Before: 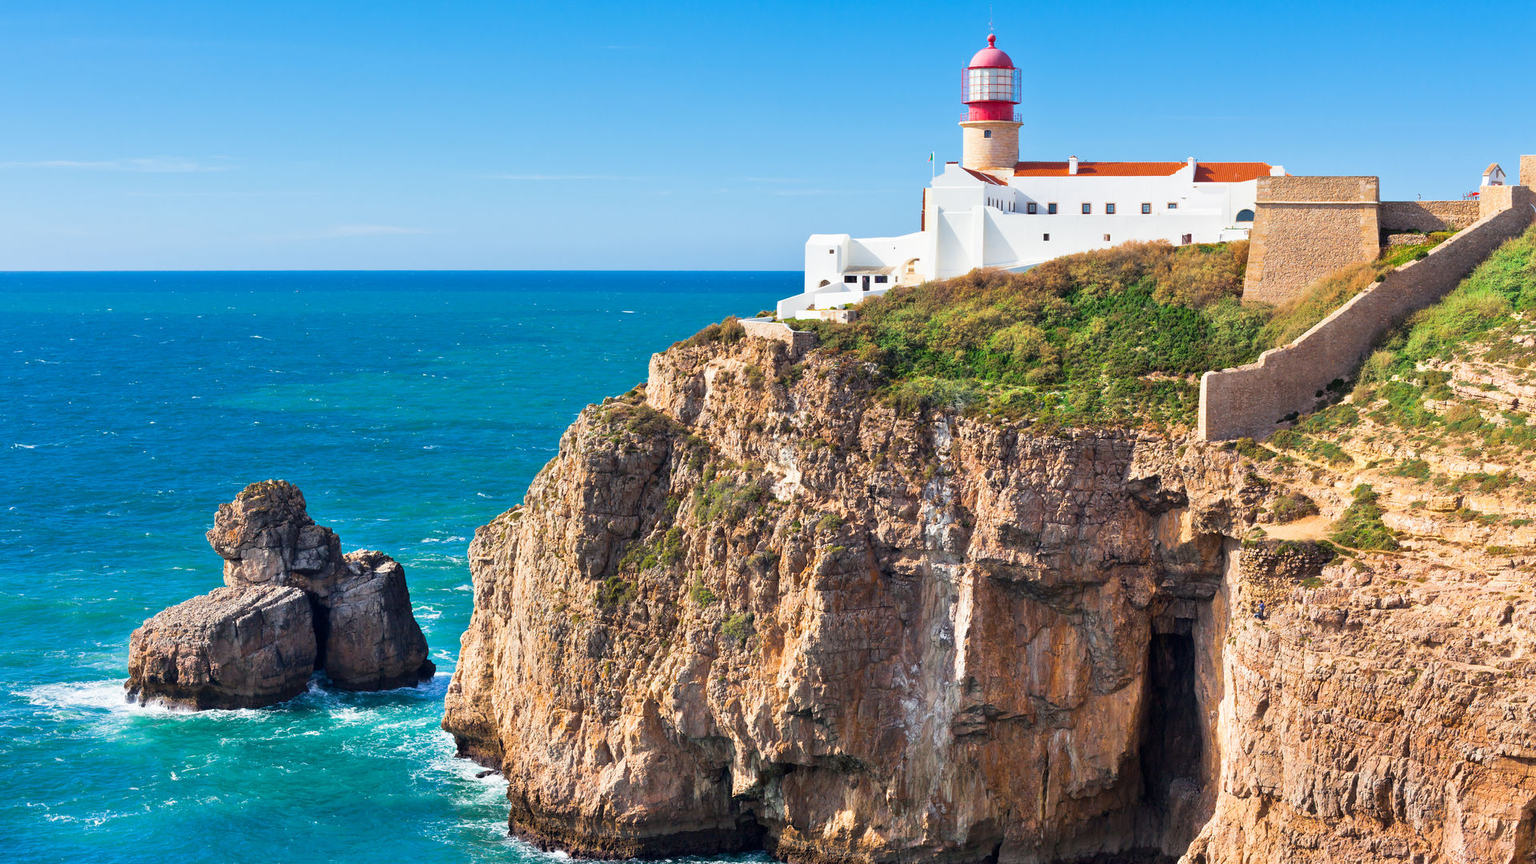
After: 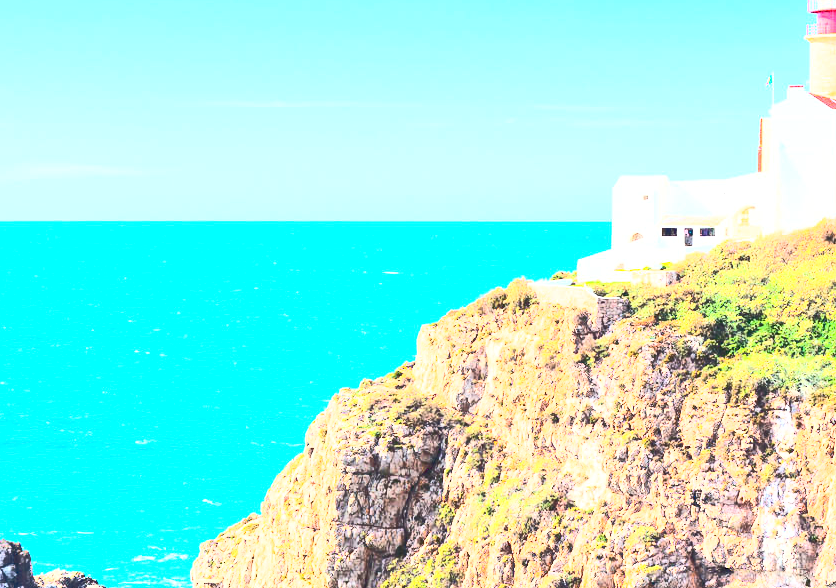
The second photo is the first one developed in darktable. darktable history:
base curve: curves: ch0 [(0, 0.015) (0.085, 0.116) (0.134, 0.298) (0.19, 0.545) (0.296, 0.764) (0.599, 0.982) (1, 1)]
crop: left 20.526%, top 10.875%, right 35.881%, bottom 34.658%
exposure: black level correction 0.001, exposure 1.399 EV, compensate highlight preservation false
